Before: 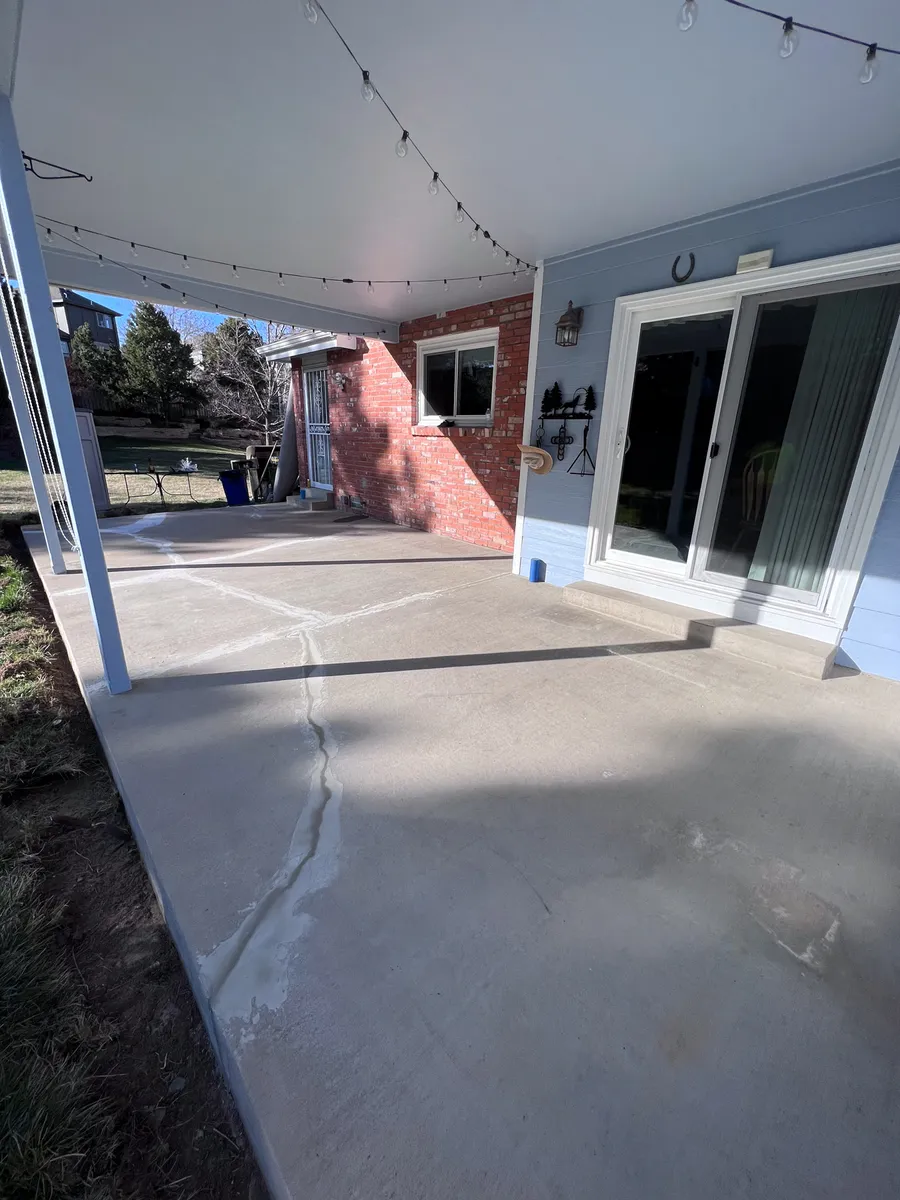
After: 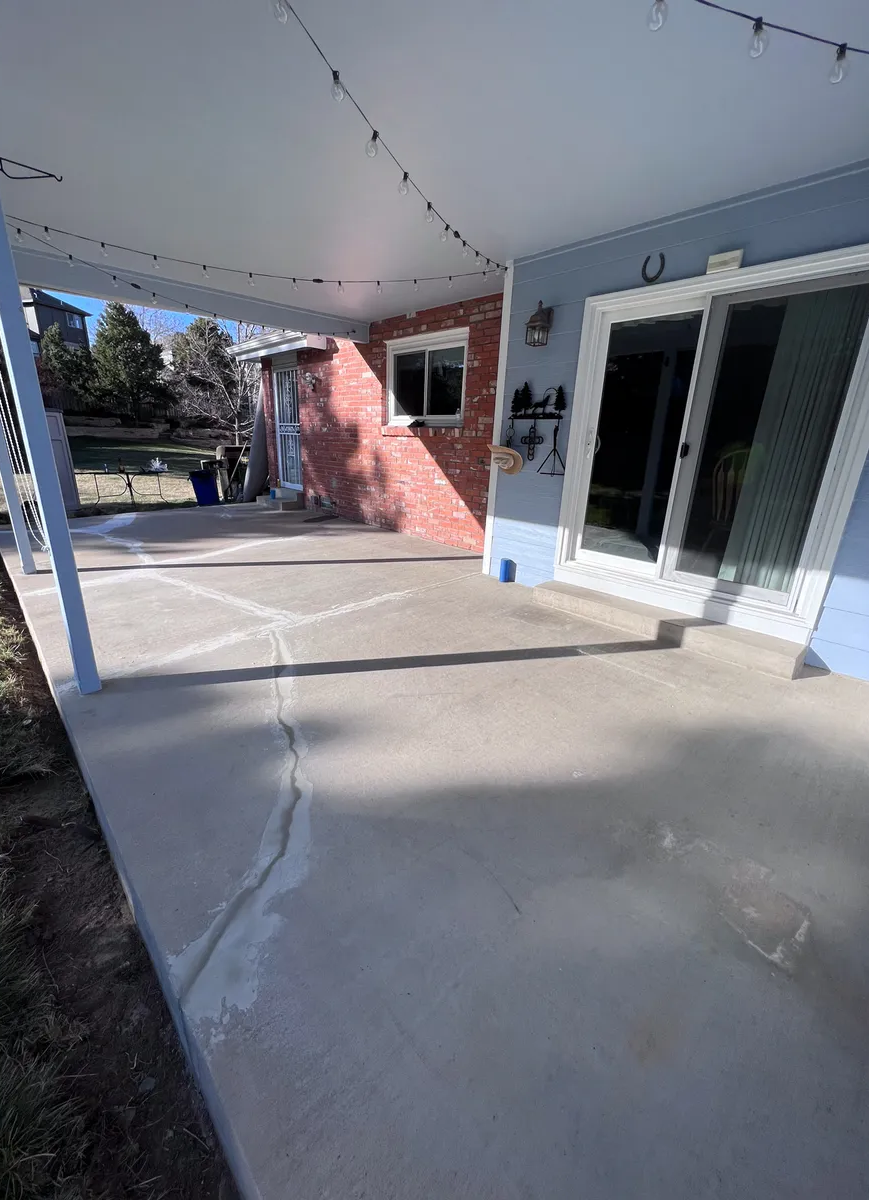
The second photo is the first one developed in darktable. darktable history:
crop and rotate: left 3.392%
